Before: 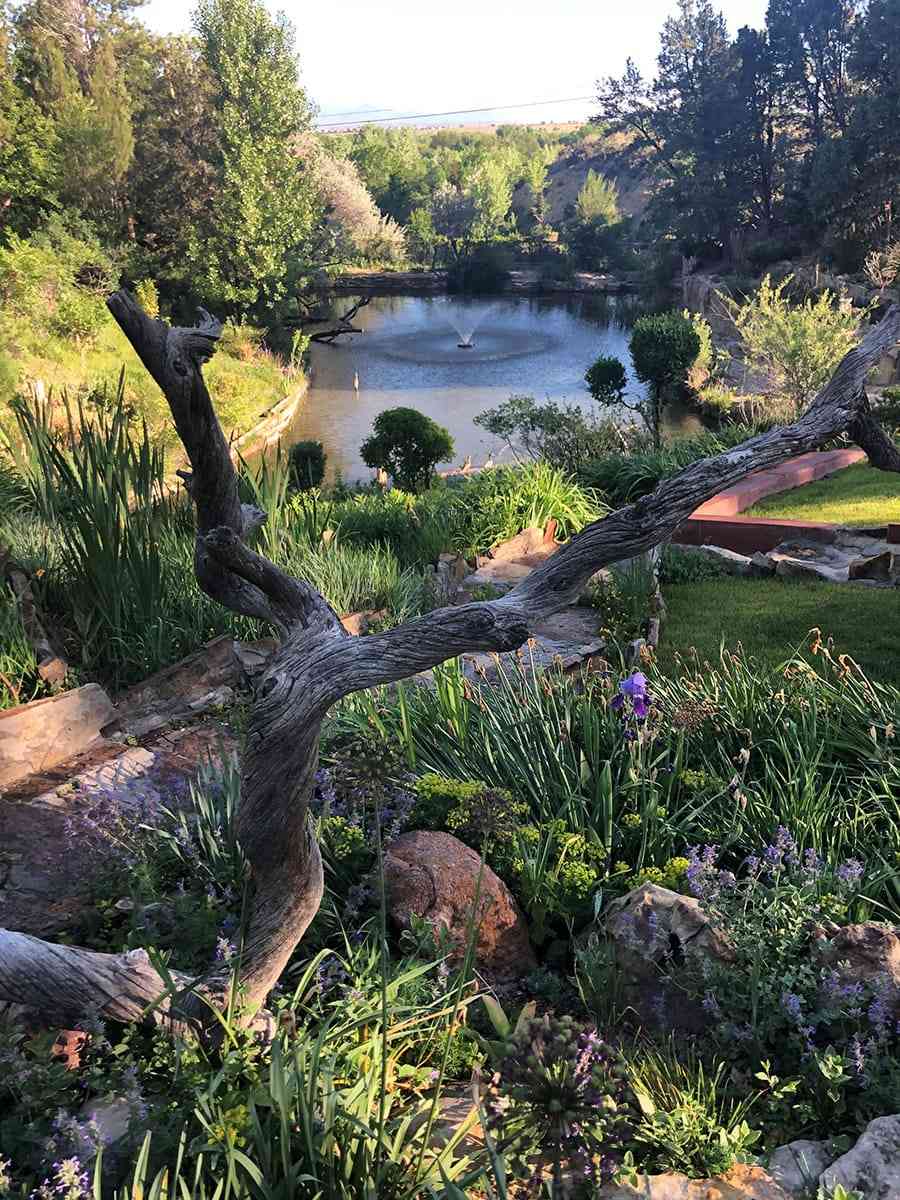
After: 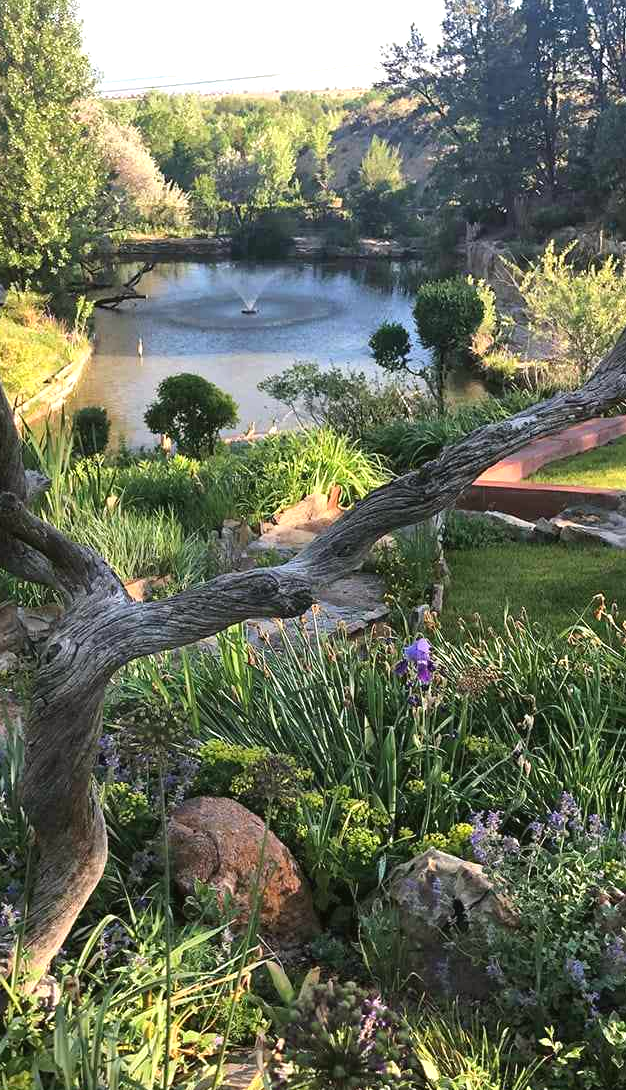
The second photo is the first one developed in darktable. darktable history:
crop and rotate: left 24.034%, top 2.838%, right 6.406%, bottom 6.299%
color balance: mode lift, gamma, gain (sRGB), lift [1.04, 1, 1, 0.97], gamma [1.01, 1, 1, 0.97], gain [0.96, 1, 1, 0.97]
exposure: black level correction 0, exposure 0.5 EV, compensate exposure bias true, compensate highlight preservation false
